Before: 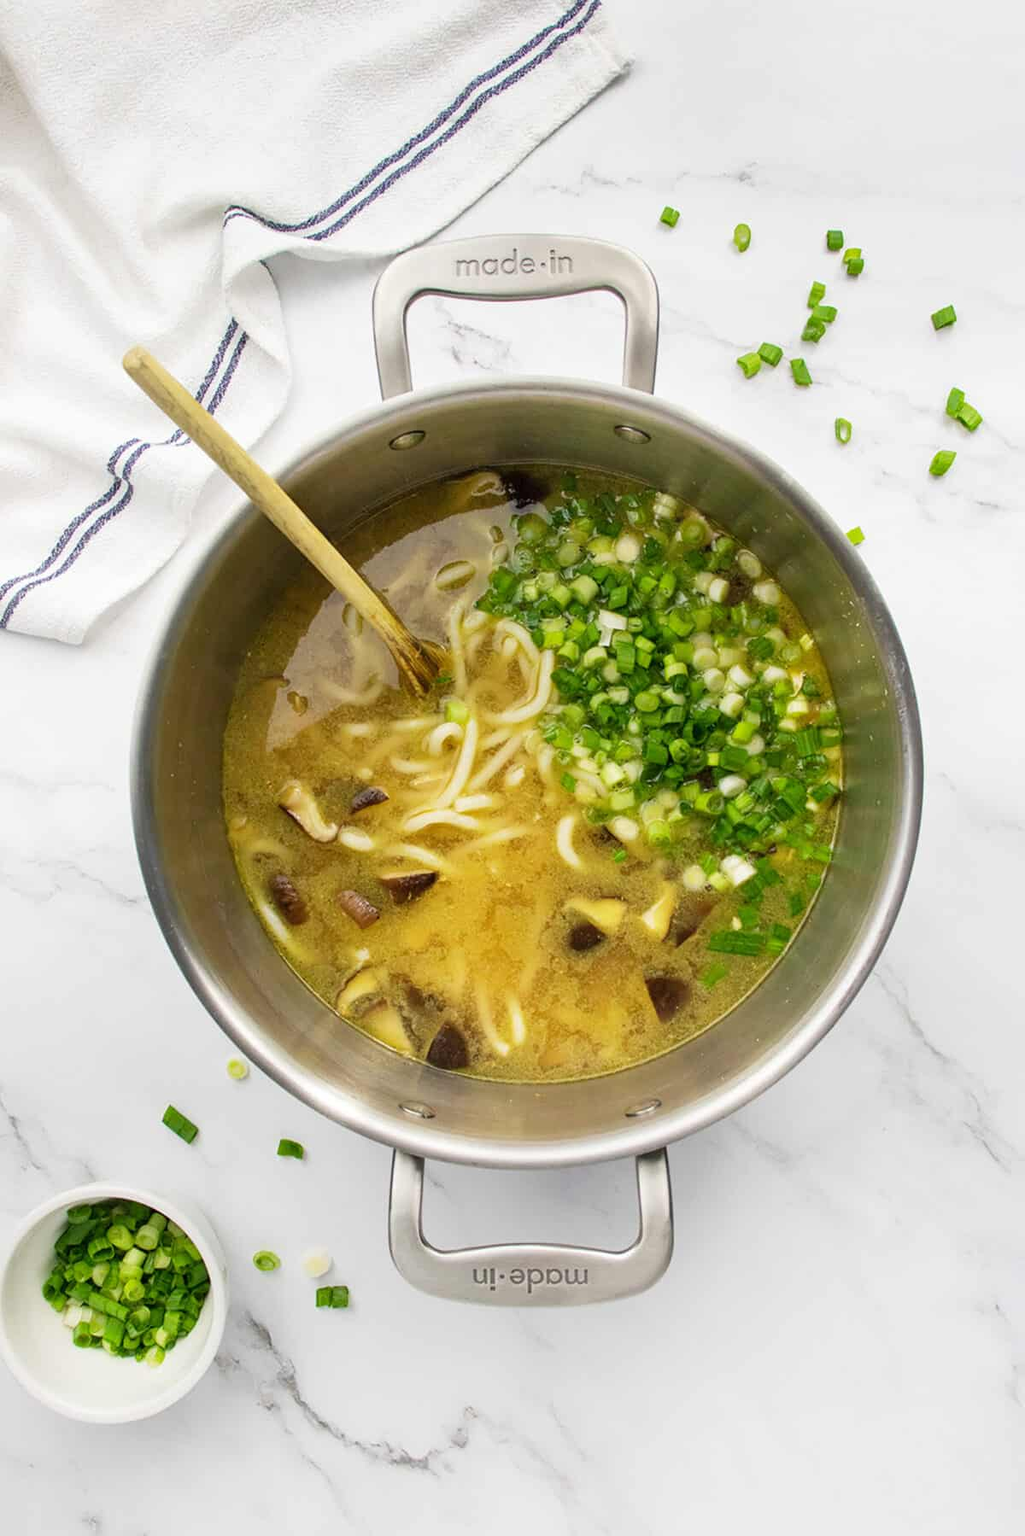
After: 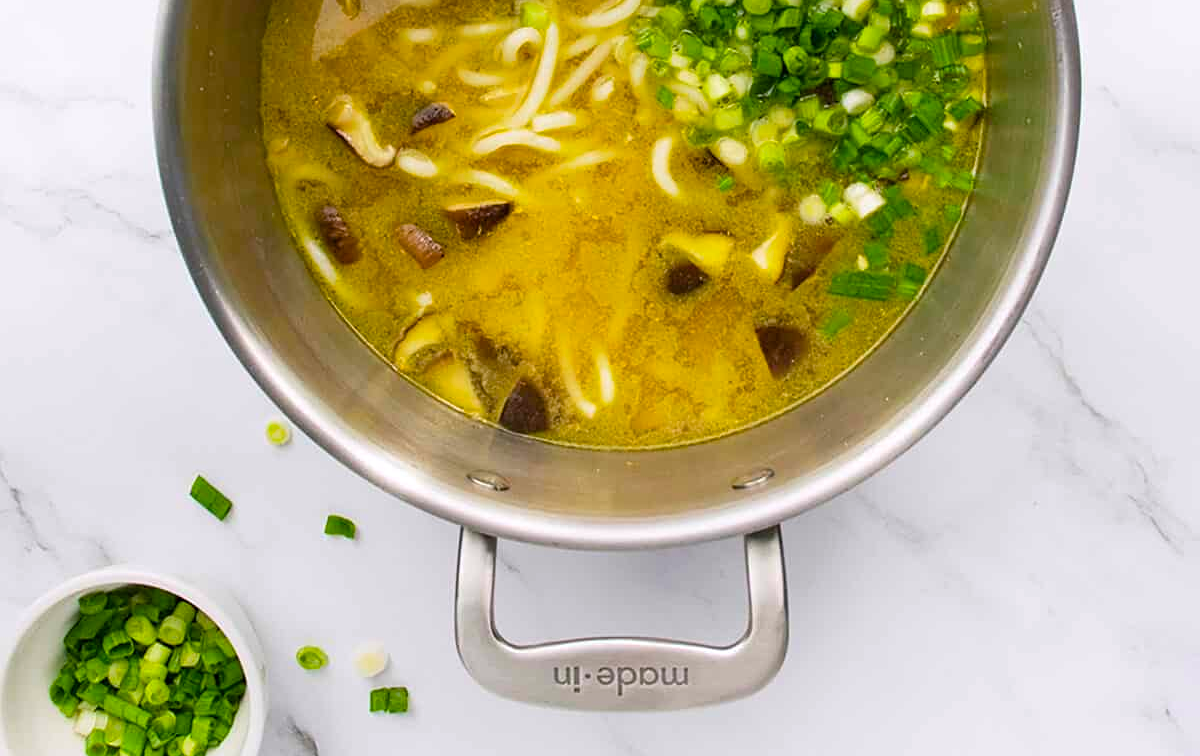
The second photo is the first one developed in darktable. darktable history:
color balance rgb: perceptual saturation grading › global saturation 20%, global vibrance 20%
sharpen: amount 0.2
crop: top 45.551%, bottom 12.262%
white balance: red 1.009, blue 1.027
